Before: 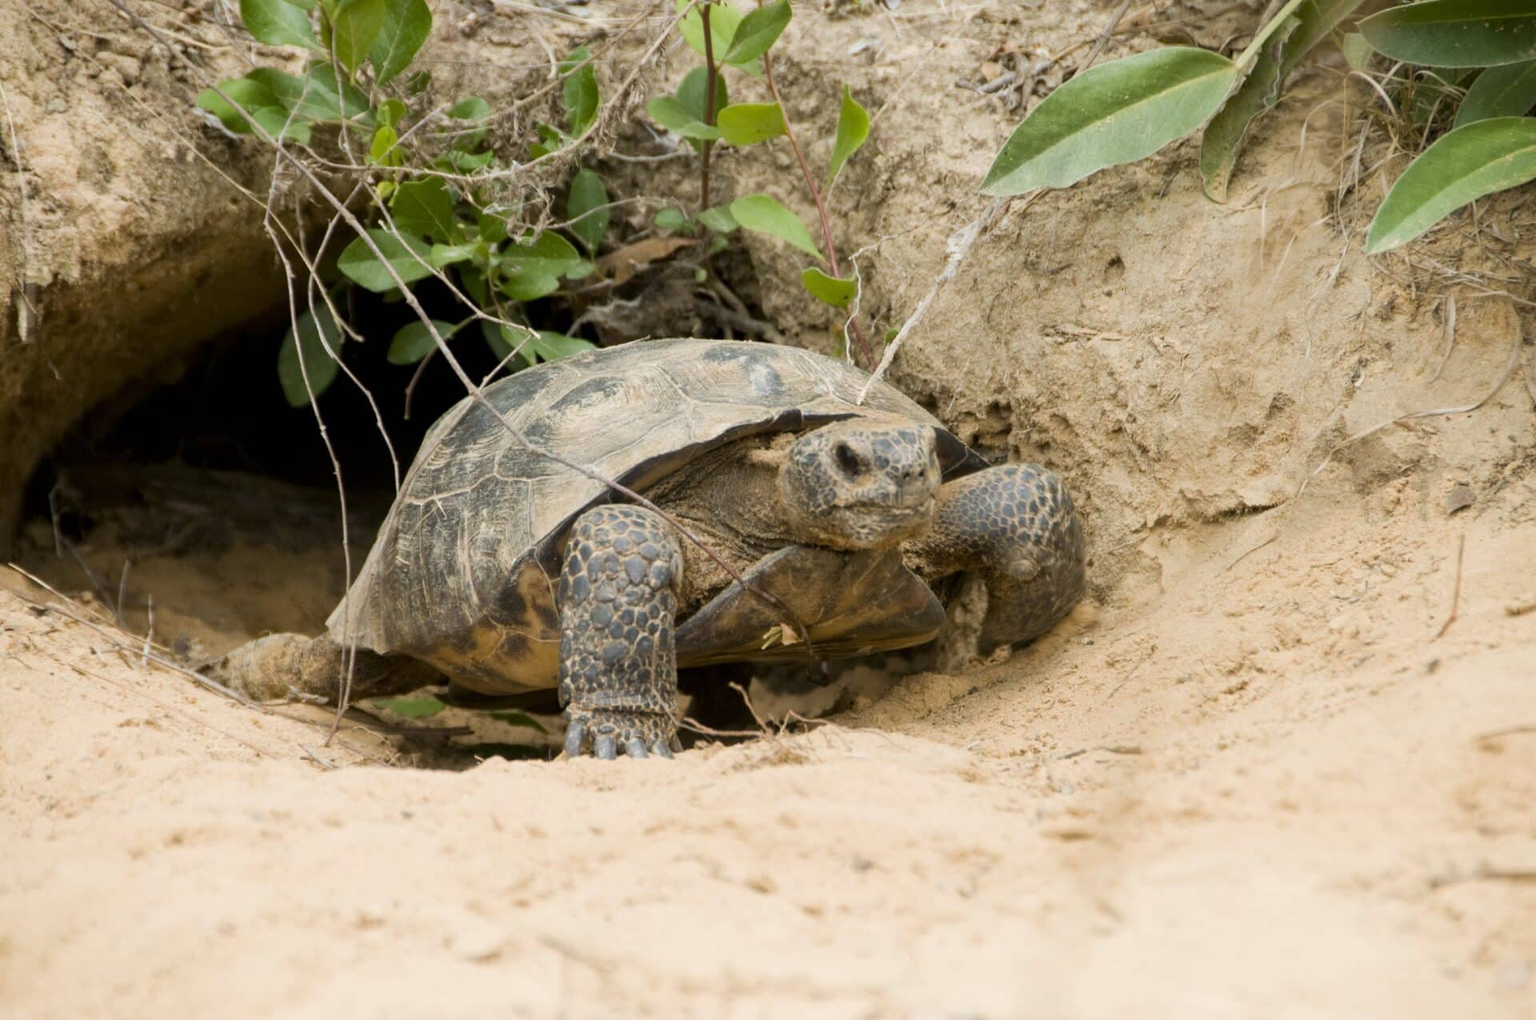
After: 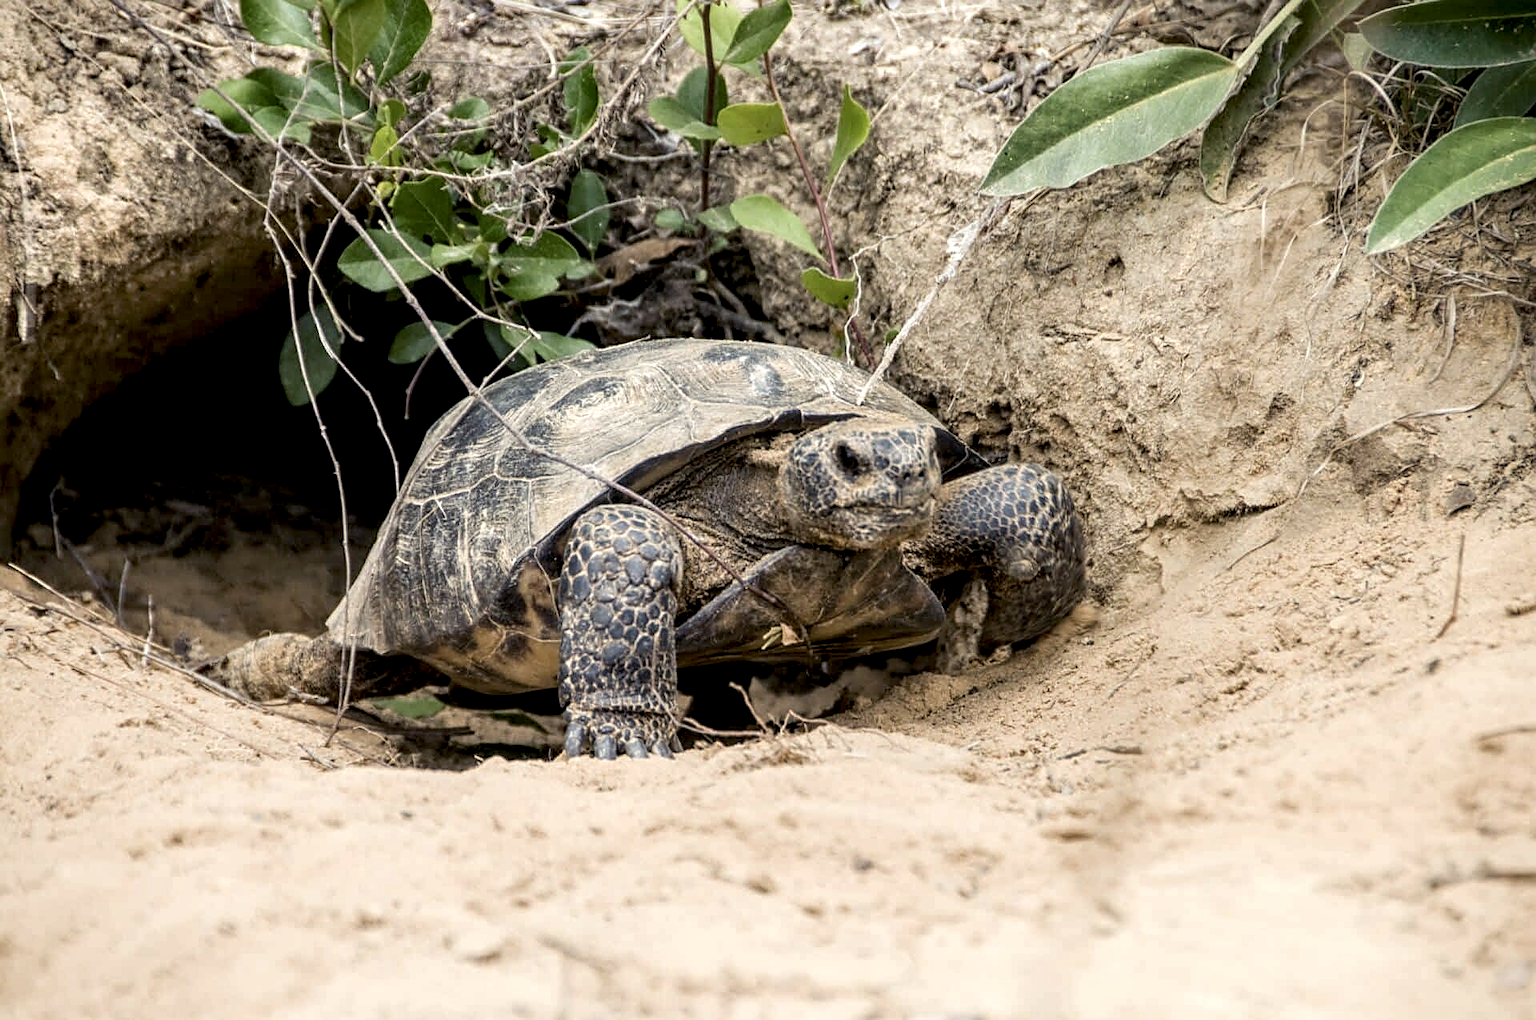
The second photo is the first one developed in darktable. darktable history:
local contrast: highlights 79%, shadows 56%, detail 175%, midtone range 0.428
color balance rgb: shadows lift › chroma 2%, shadows lift › hue 263°, highlights gain › chroma 8%, highlights gain › hue 84°, linear chroma grading › global chroma -15%, saturation formula JzAzBz (2021)
color calibration: illuminant as shot in camera, x 0.37, y 0.382, temperature 4313.32 K
white balance: red 1.004, blue 1.096
sharpen: on, module defaults
exposure: black level correction 0.005, exposure 0.014 EV, compensate highlight preservation false
